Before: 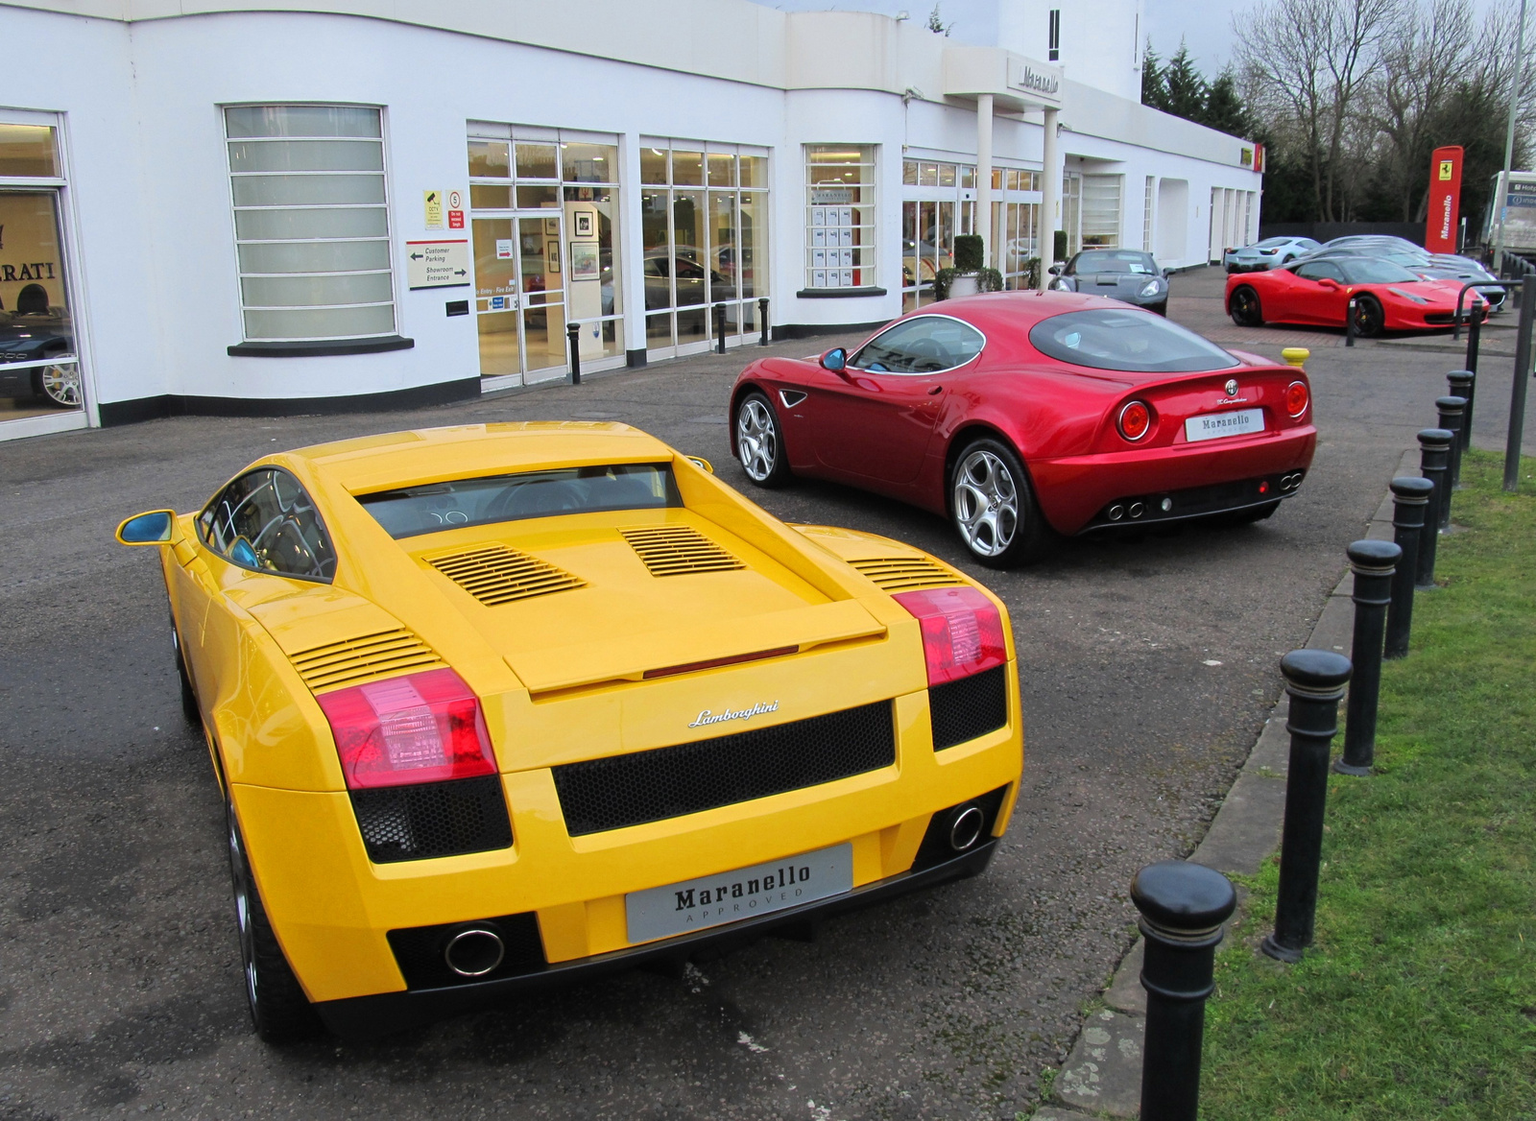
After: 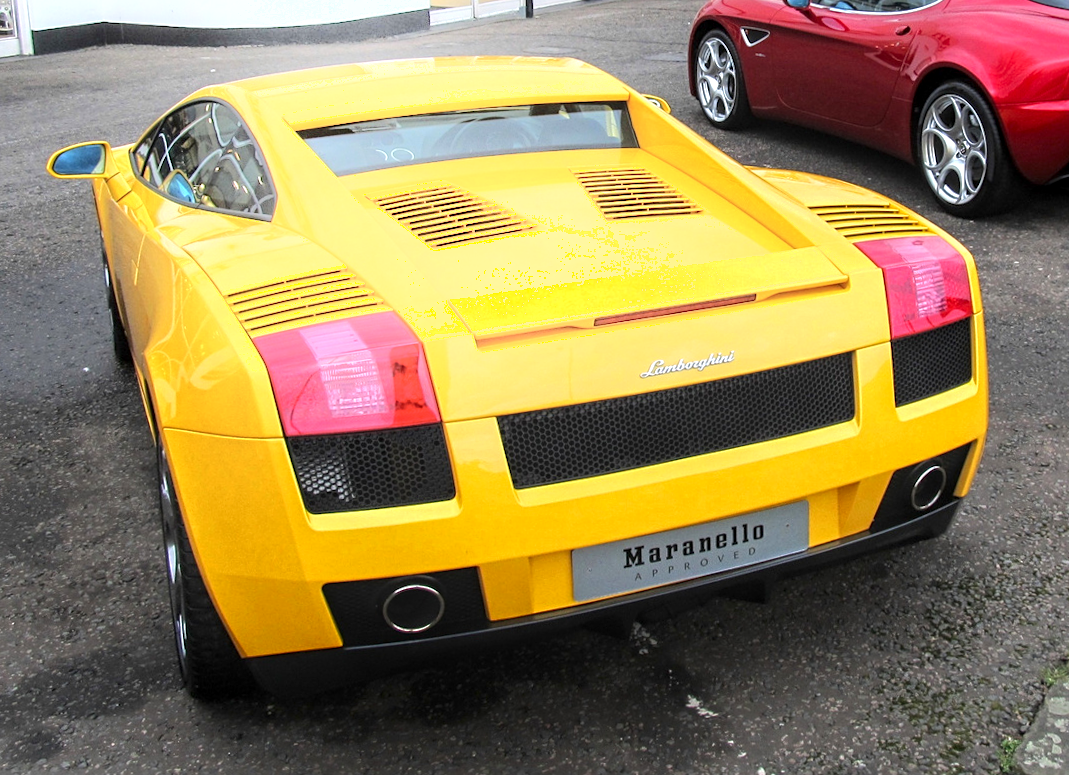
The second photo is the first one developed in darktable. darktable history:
local contrast: detail 130%
exposure: exposure 0.601 EV, compensate highlight preservation false
sharpen: amount 0.217
crop and rotate: angle -0.954°, left 3.653%, top 32.082%, right 27.961%
shadows and highlights: shadows -89.86, highlights 88.58, soften with gaussian
